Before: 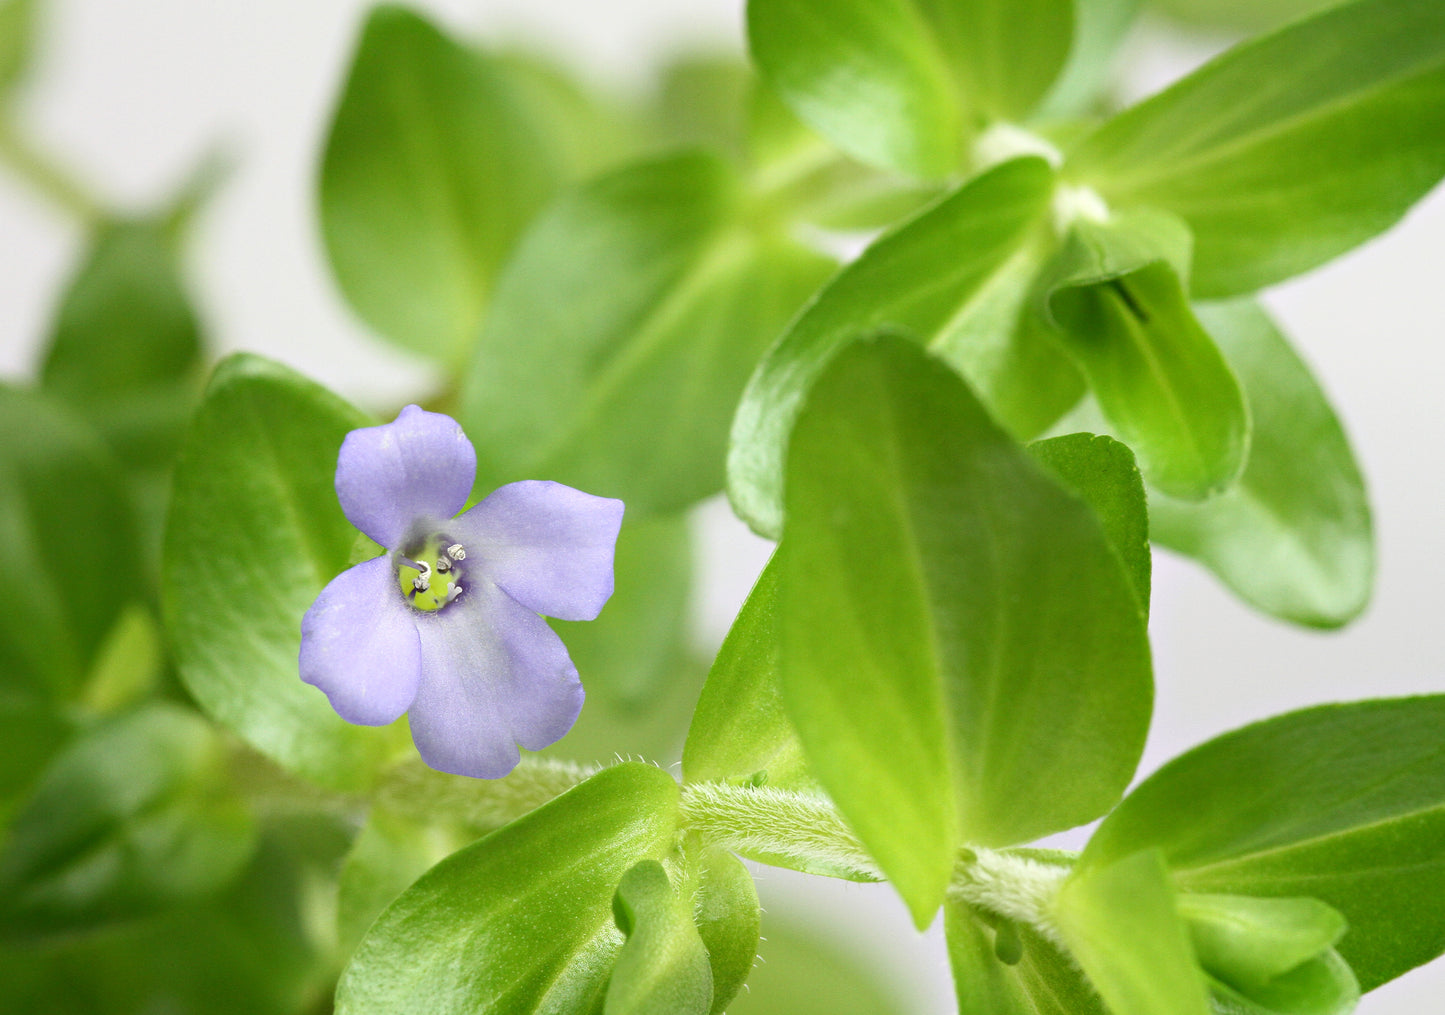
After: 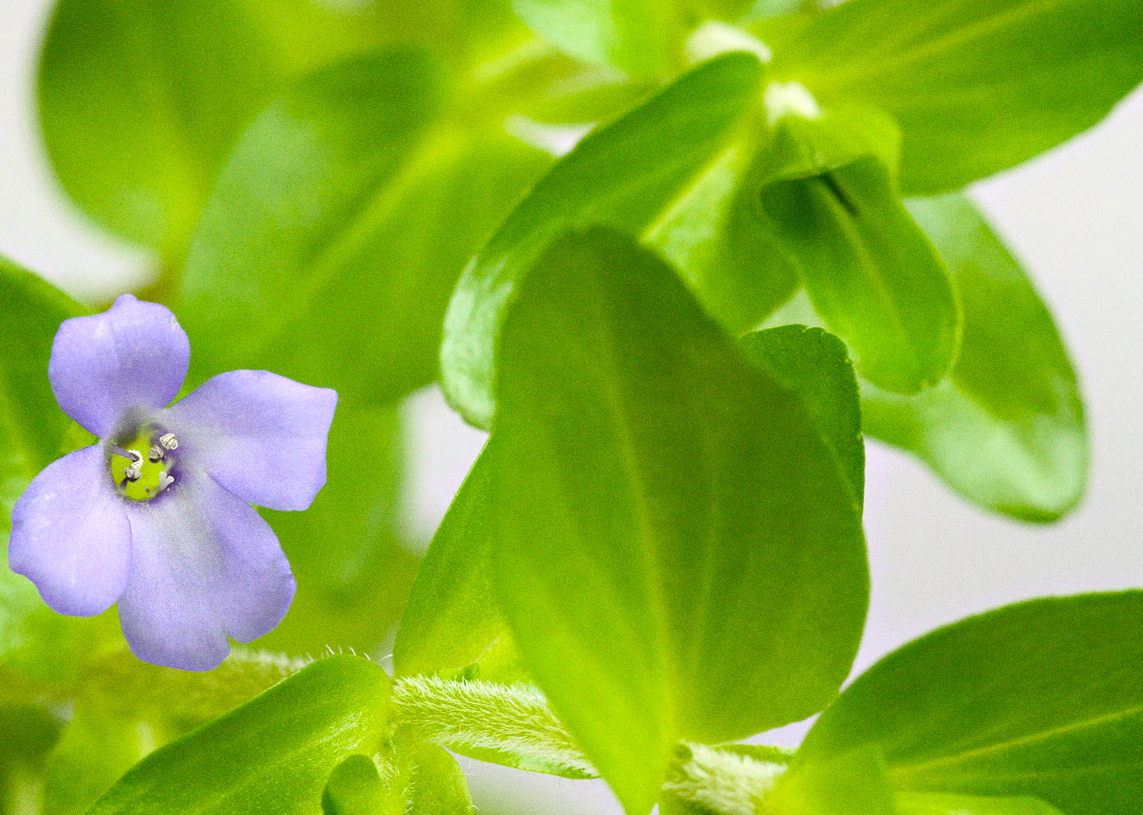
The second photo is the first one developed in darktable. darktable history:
crop: left 19.159%, top 9.58%, bottom 9.58%
grain: coarseness 0.09 ISO
rotate and perspective: rotation 0.226°, lens shift (vertical) -0.042, crop left 0.023, crop right 0.982, crop top 0.006, crop bottom 0.994
color balance rgb: linear chroma grading › global chroma 10%, perceptual saturation grading › global saturation 30%, global vibrance 10%
